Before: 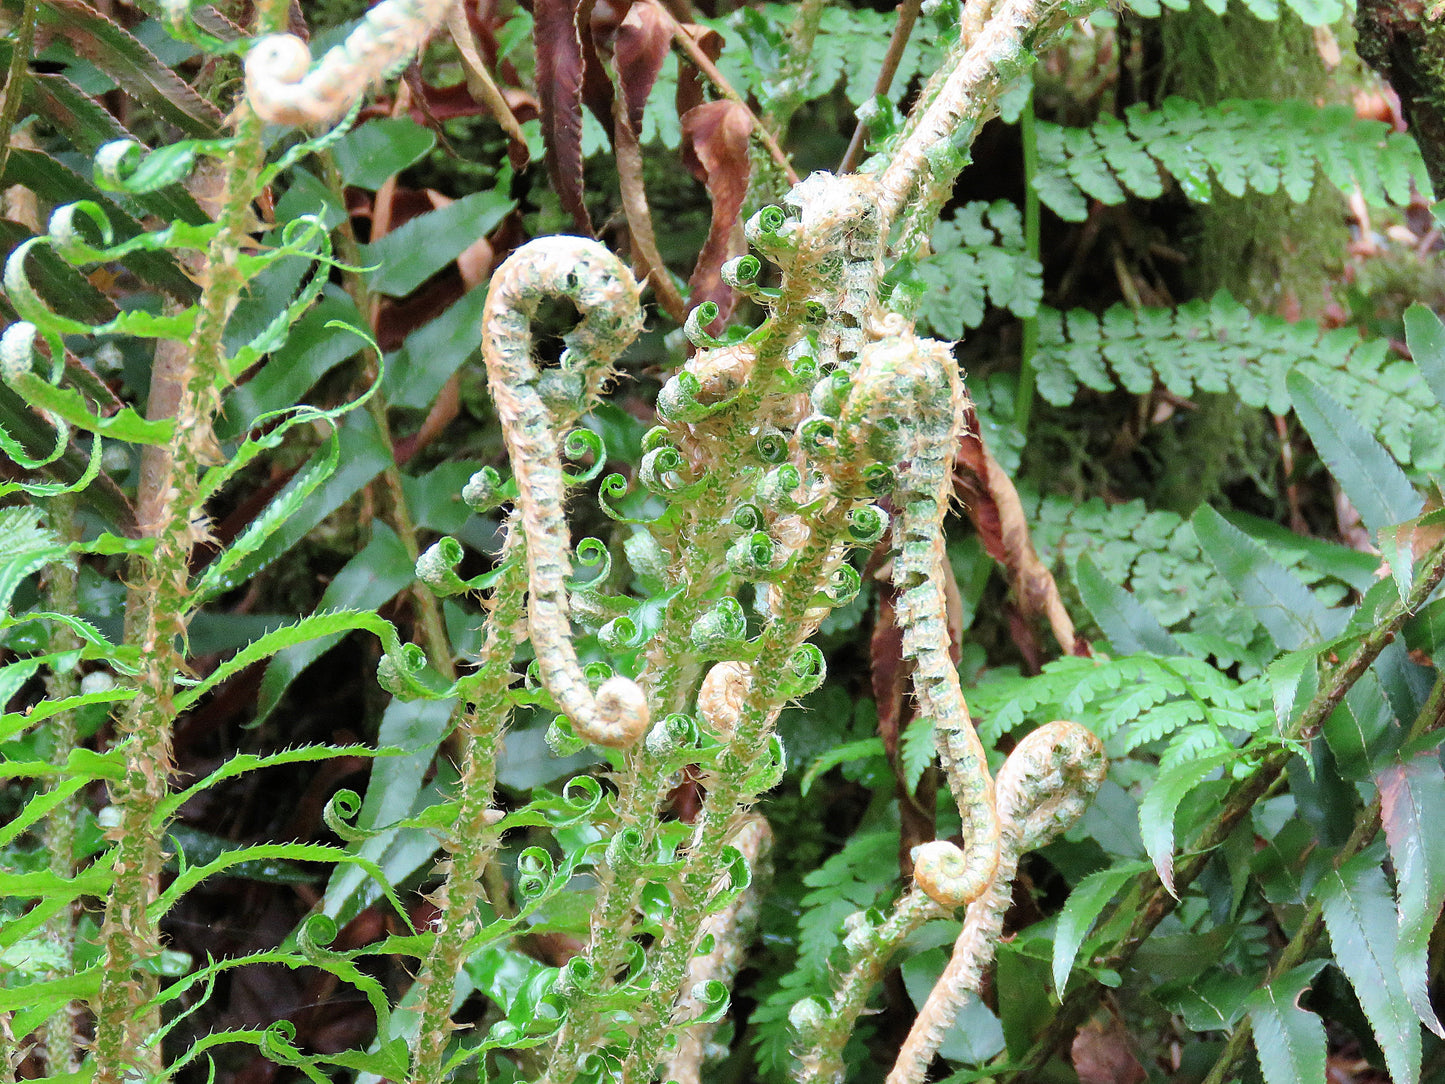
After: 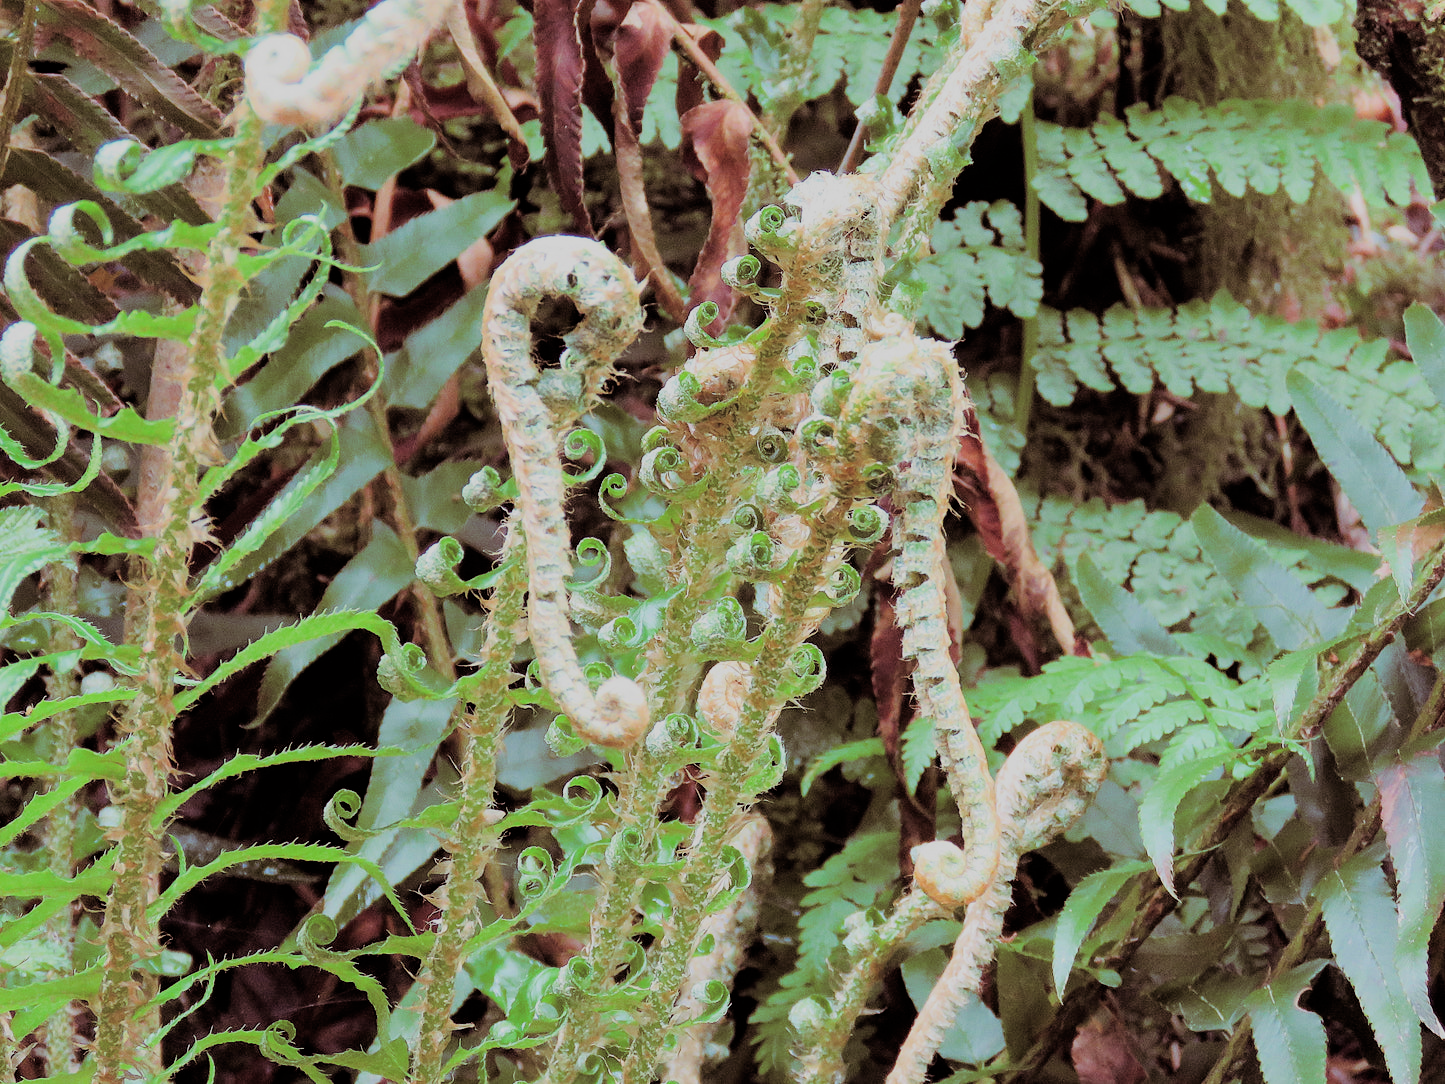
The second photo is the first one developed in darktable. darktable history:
exposure: exposure 0.191 EV, compensate highlight preservation false
filmic rgb: black relative exposure -6.98 EV, white relative exposure 5.63 EV, hardness 2.86
split-toning: highlights › hue 298.8°, highlights › saturation 0.73, compress 41.76%
